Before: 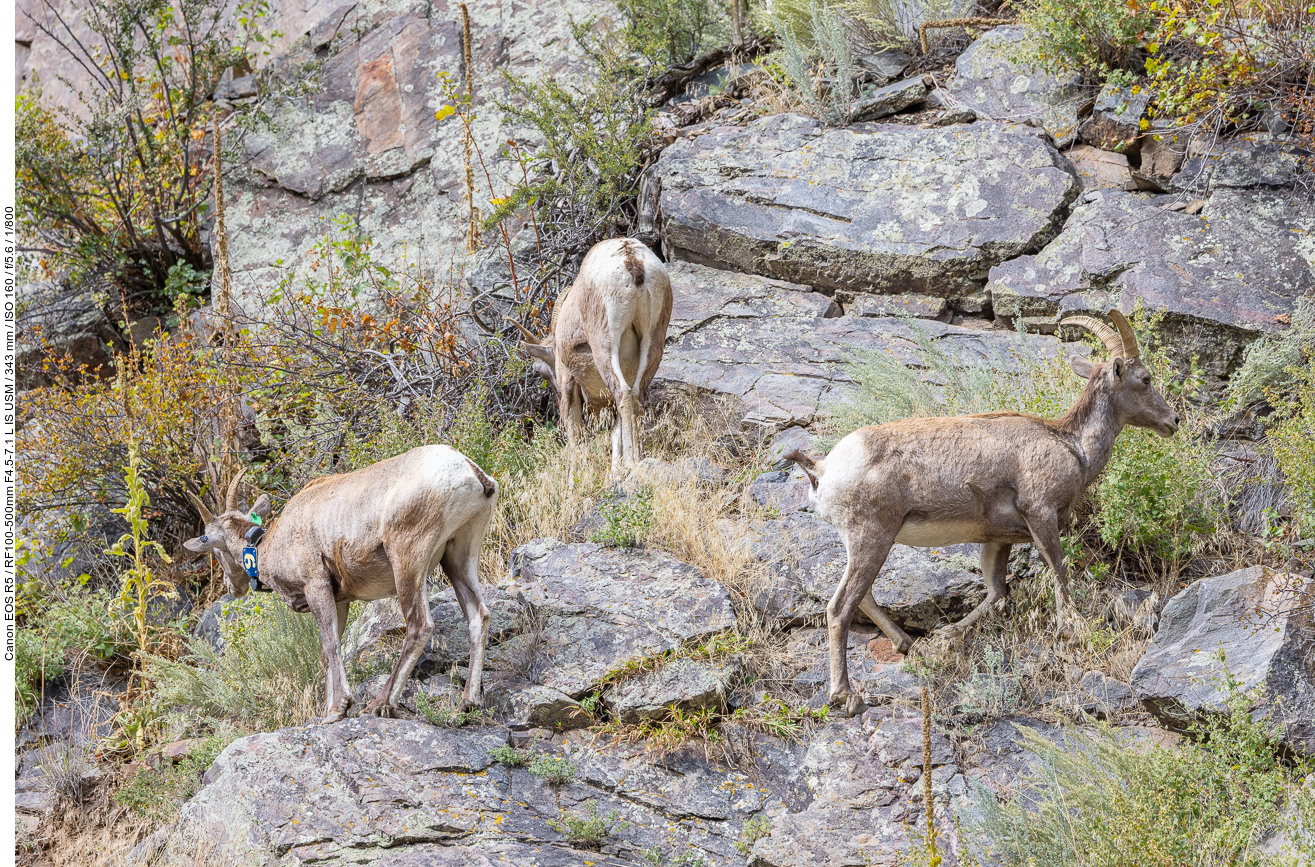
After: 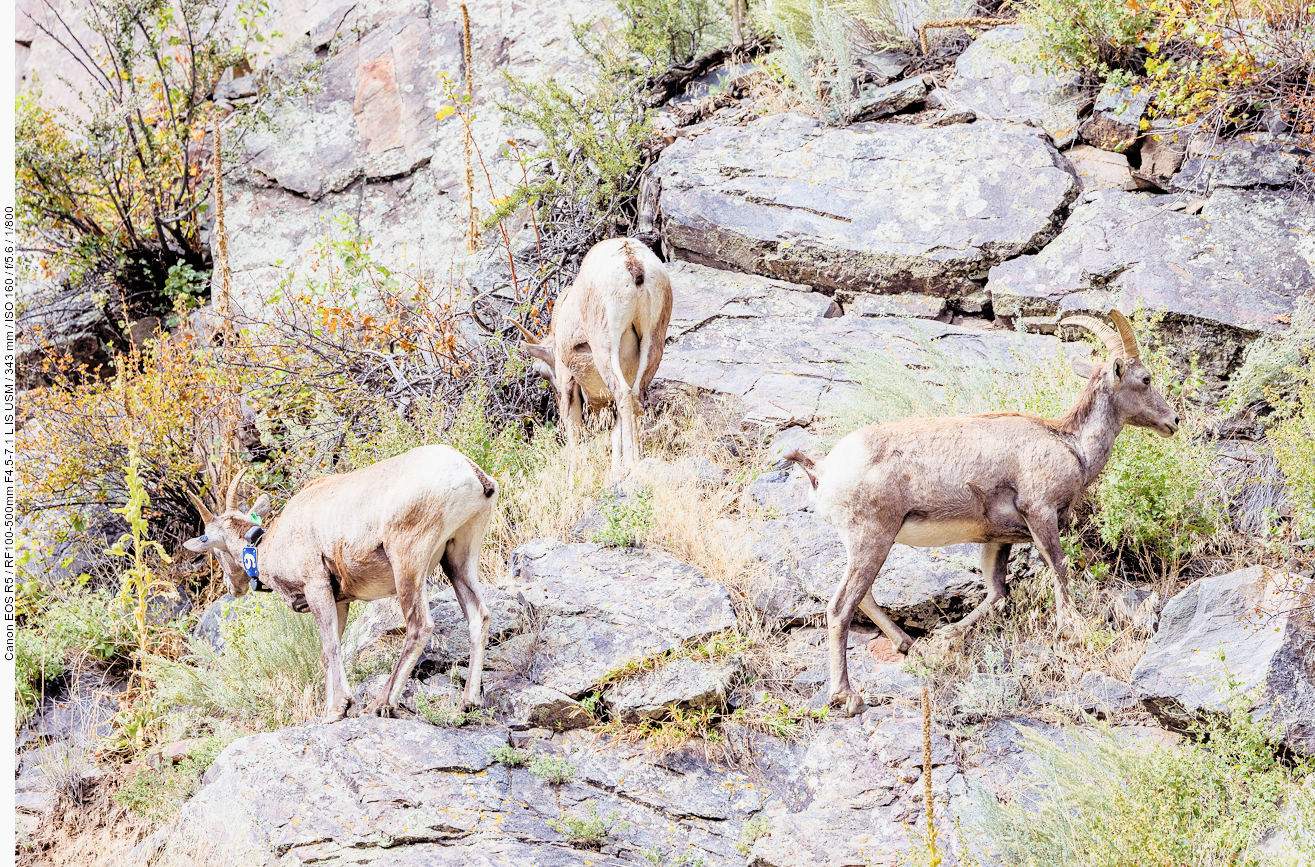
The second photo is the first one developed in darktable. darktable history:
contrast brightness saturation: brightness 0.133
color balance rgb: shadows lift › luminance 0.311%, shadows lift › chroma 6.965%, shadows lift › hue 302.07°, perceptual saturation grading › global saturation 0.085%, perceptual saturation grading › highlights -16.762%, perceptual saturation grading › mid-tones 32.691%, perceptual saturation grading › shadows 50.392%, global vibrance 9.6%
tone equalizer: -8 EV -0.726 EV, -7 EV -0.674 EV, -6 EV -0.562 EV, -5 EV -0.387 EV, -3 EV 0.391 EV, -2 EV 0.6 EV, -1 EV 0.69 EV, +0 EV 0.73 EV
filmic rgb: black relative exposure -5.09 EV, white relative exposure 3.97 EV, hardness 2.89, contrast 1.298, highlights saturation mix -31.17%
